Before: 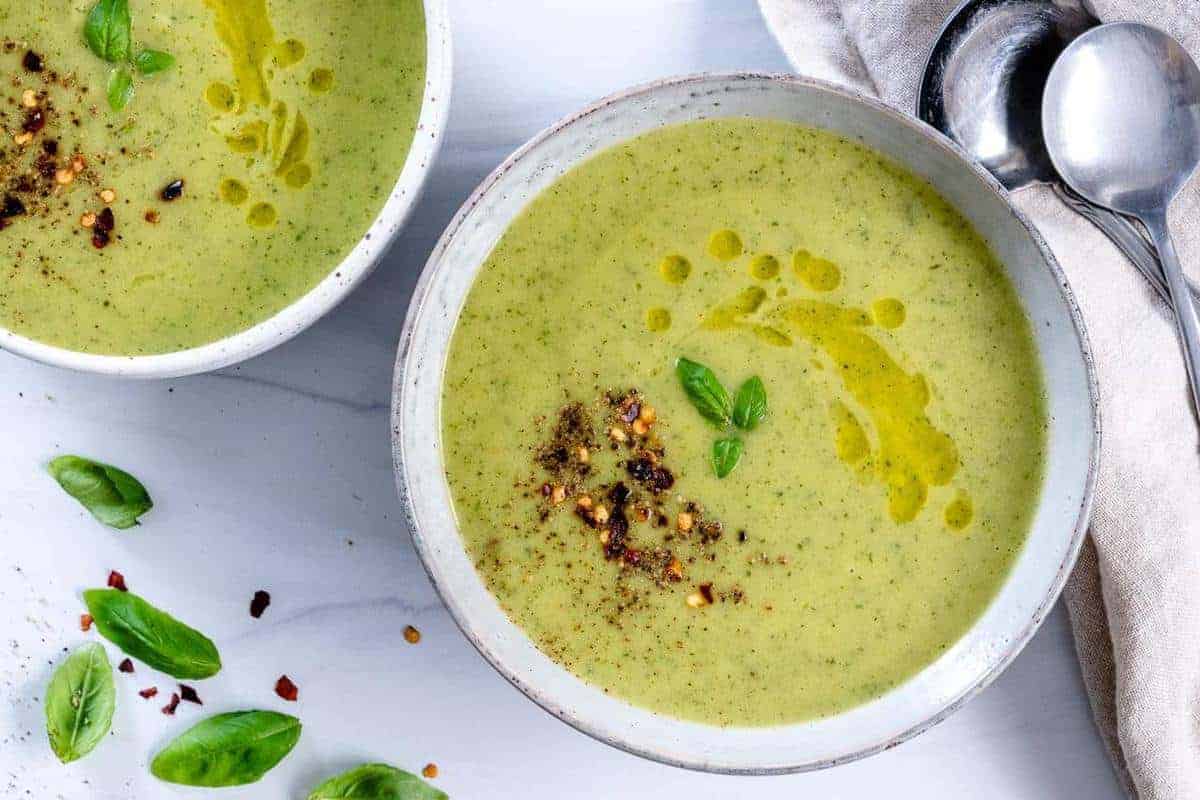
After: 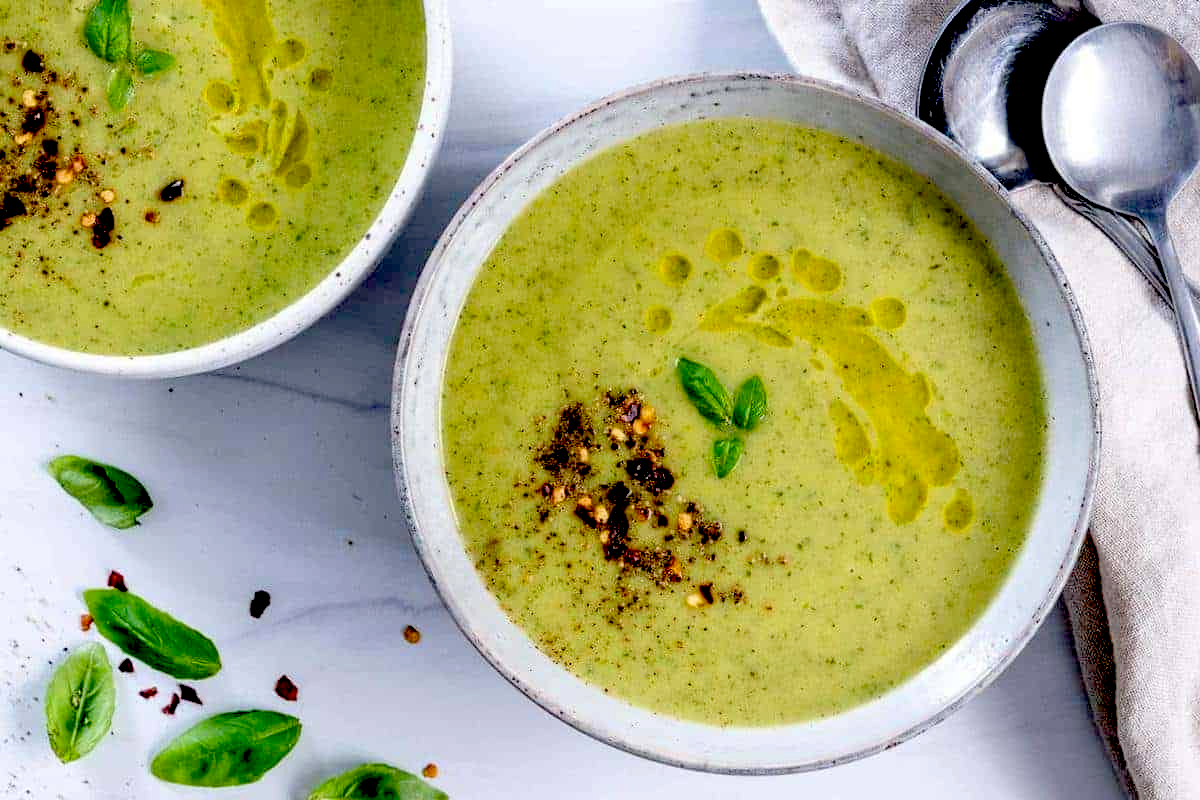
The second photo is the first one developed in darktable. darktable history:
exposure: black level correction 0.056, compensate highlight preservation false
color balance rgb: on, module defaults
